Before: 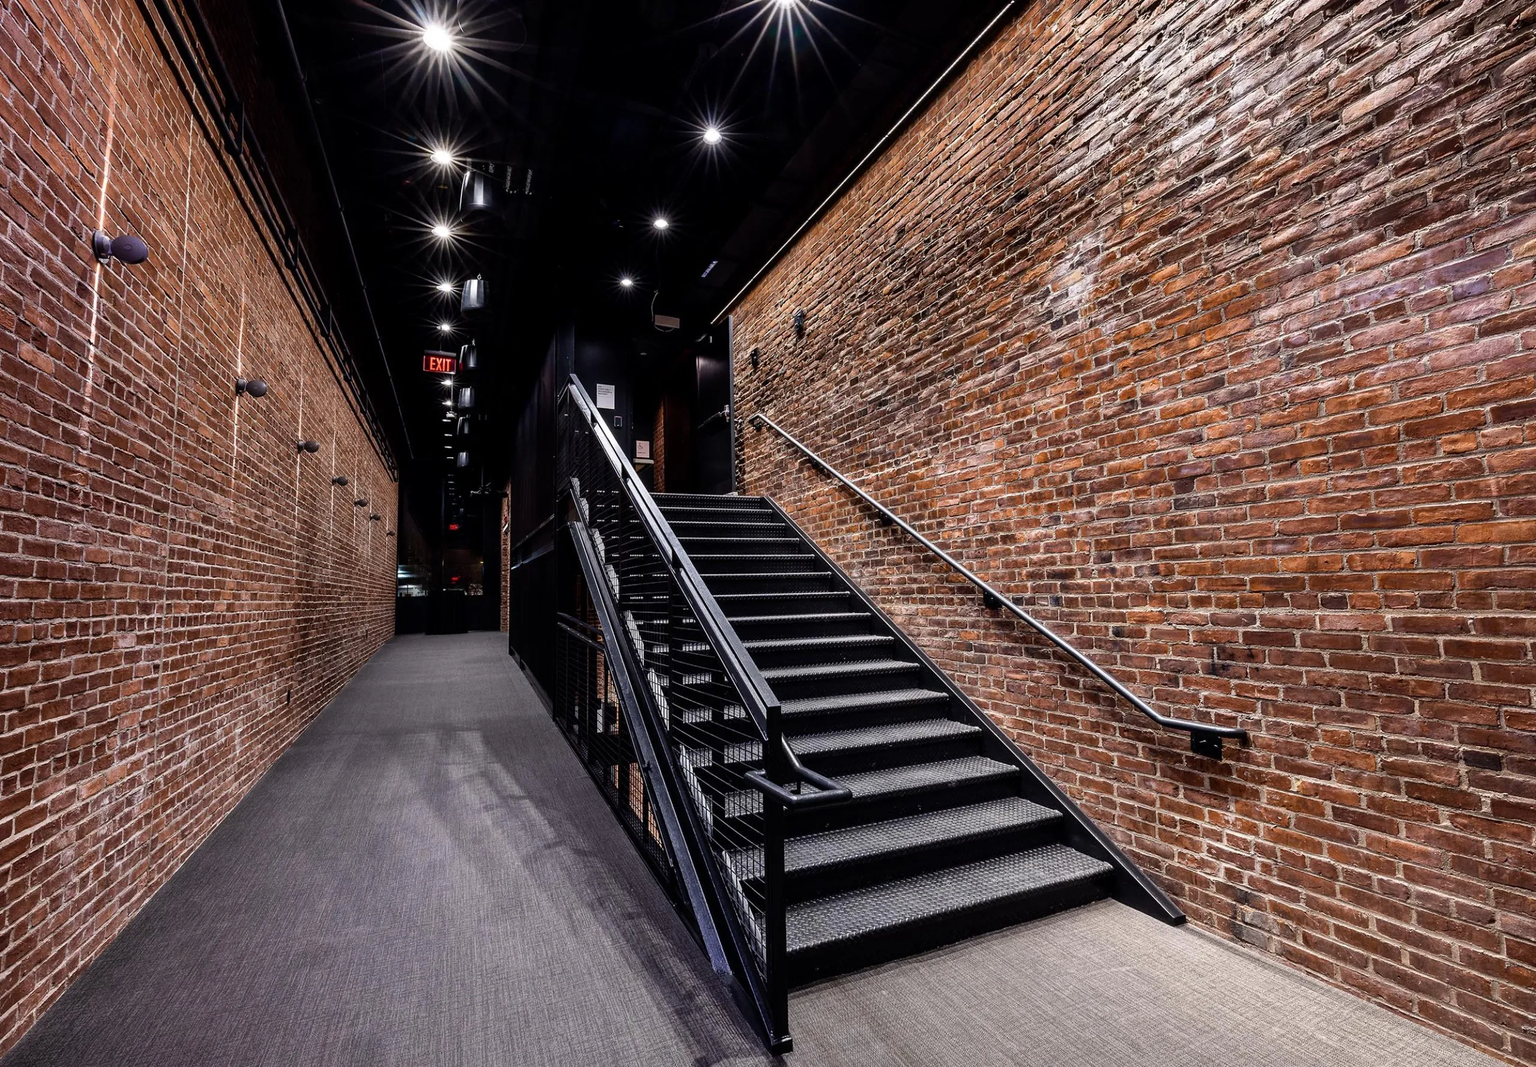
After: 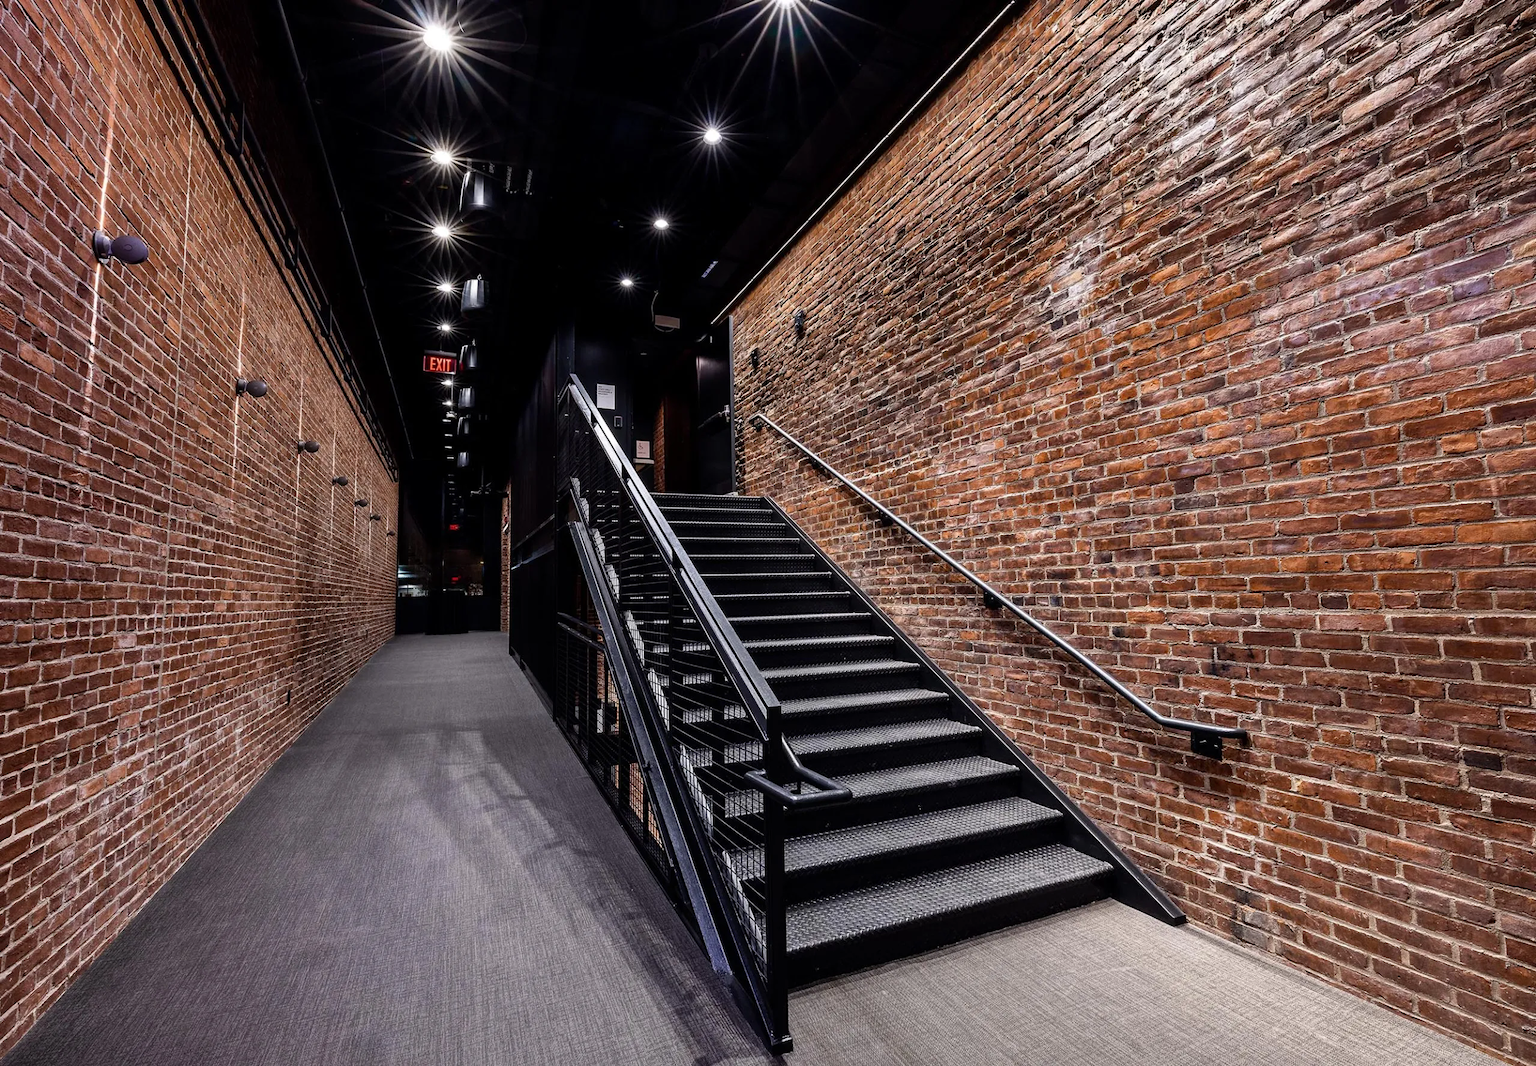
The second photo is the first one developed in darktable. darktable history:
color zones: curves: ch0 [(0.25, 0.5) (0.636, 0.25) (0.75, 0.5)]
levels: levels [0, 0.498, 0.996]
